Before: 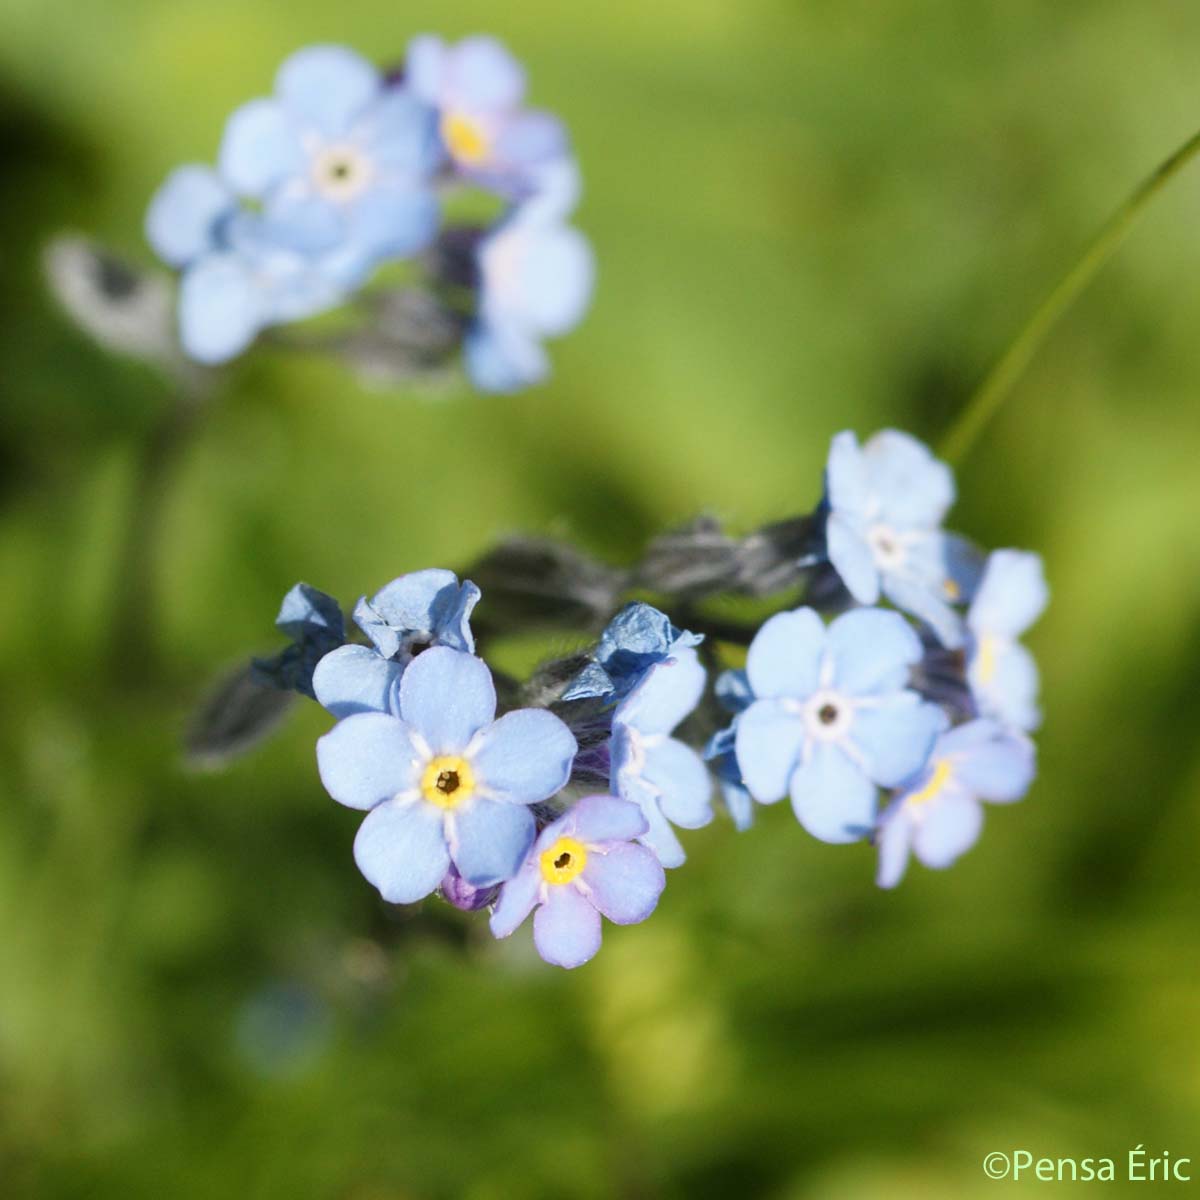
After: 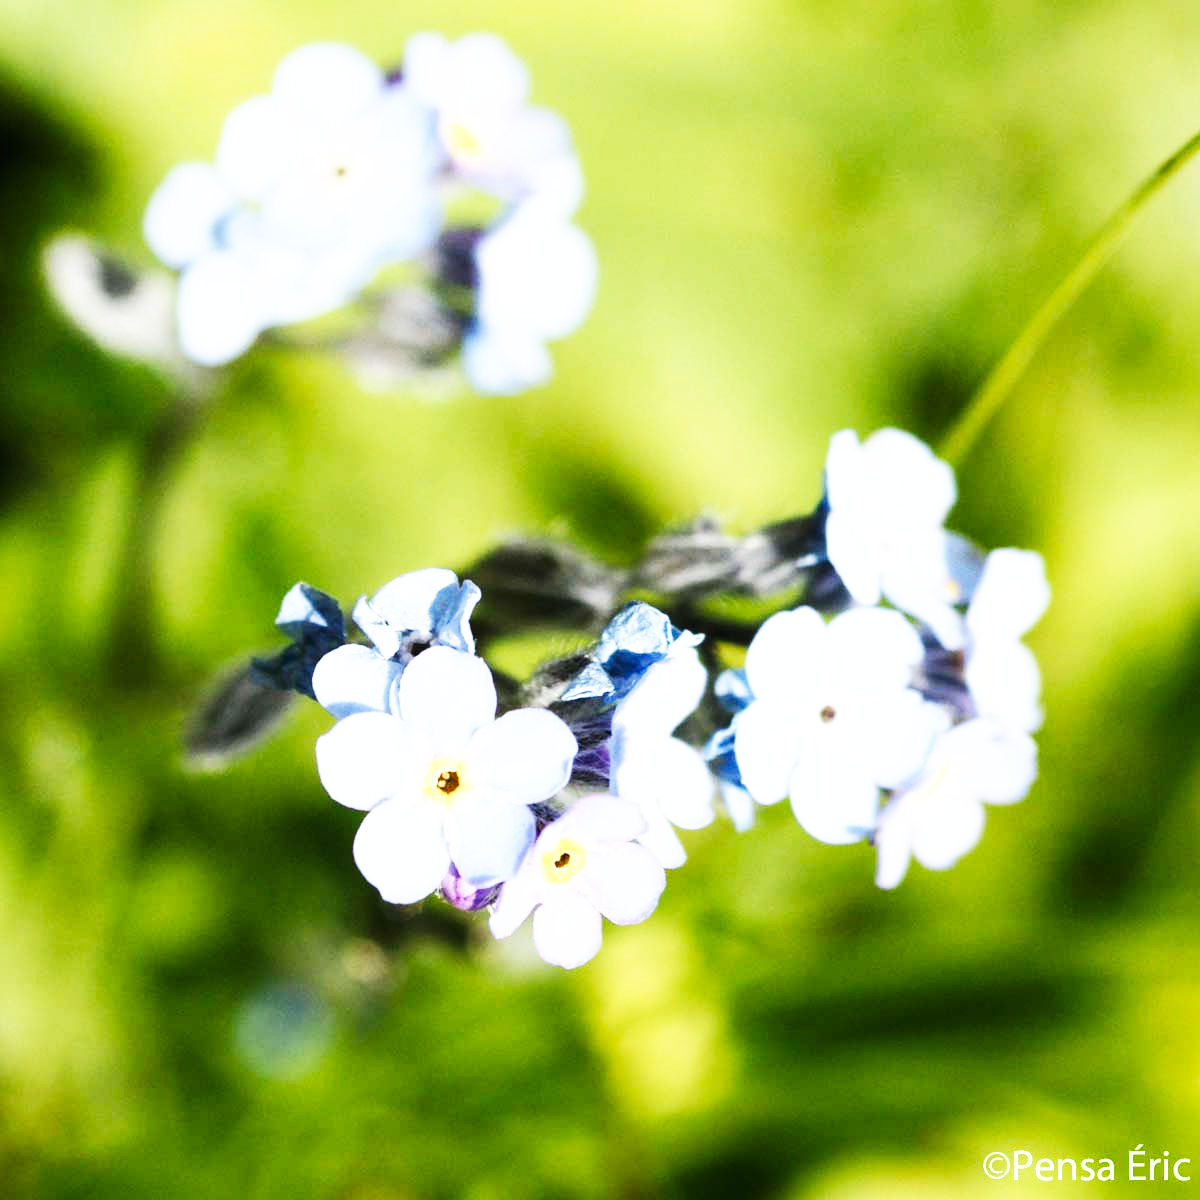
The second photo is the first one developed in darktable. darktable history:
contrast brightness saturation: saturation -0.048
base curve: curves: ch0 [(0, 0) (0.007, 0.004) (0.027, 0.03) (0.046, 0.07) (0.207, 0.54) (0.442, 0.872) (0.673, 0.972) (1, 1)], preserve colors none
tone equalizer: -8 EV -0.443 EV, -7 EV -0.382 EV, -6 EV -0.341 EV, -5 EV -0.232 EV, -3 EV 0.196 EV, -2 EV 0.313 EV, -1 EV 0.398 EV, +0 EV 0.438 EV, edges refinement/feathering 500, mask exposure compensation -1.57 EV, preserve details no
